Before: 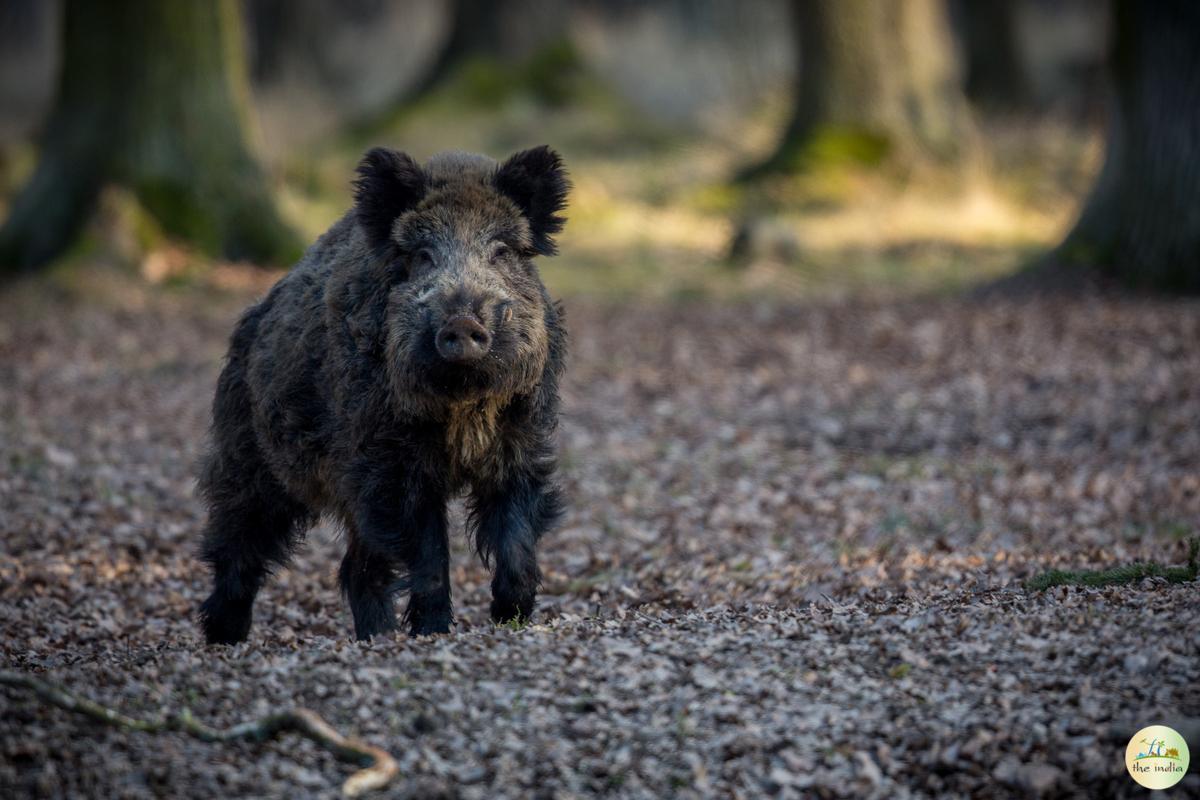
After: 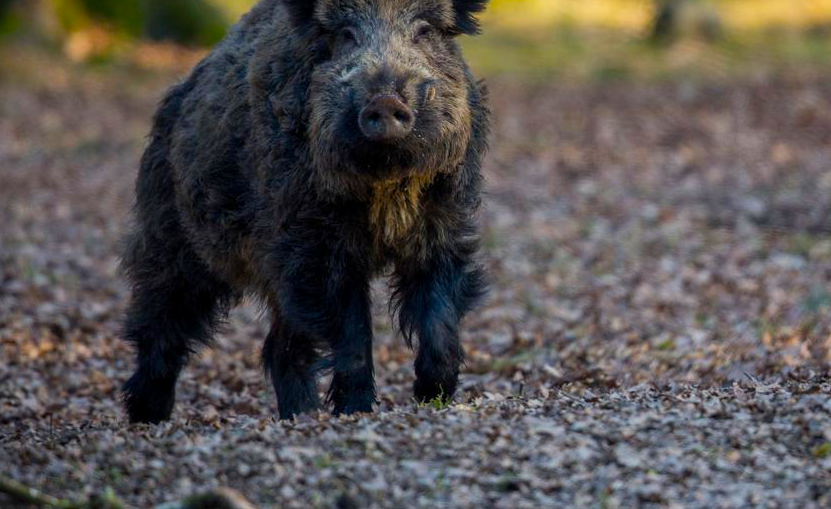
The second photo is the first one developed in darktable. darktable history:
color balance rgb: linear chroma grading › global chroma 15%, perceptual saturation grading › global saturation 30%
crop: left 6.488%, top 27.668%, right 24.183%, bottom 8.656%
